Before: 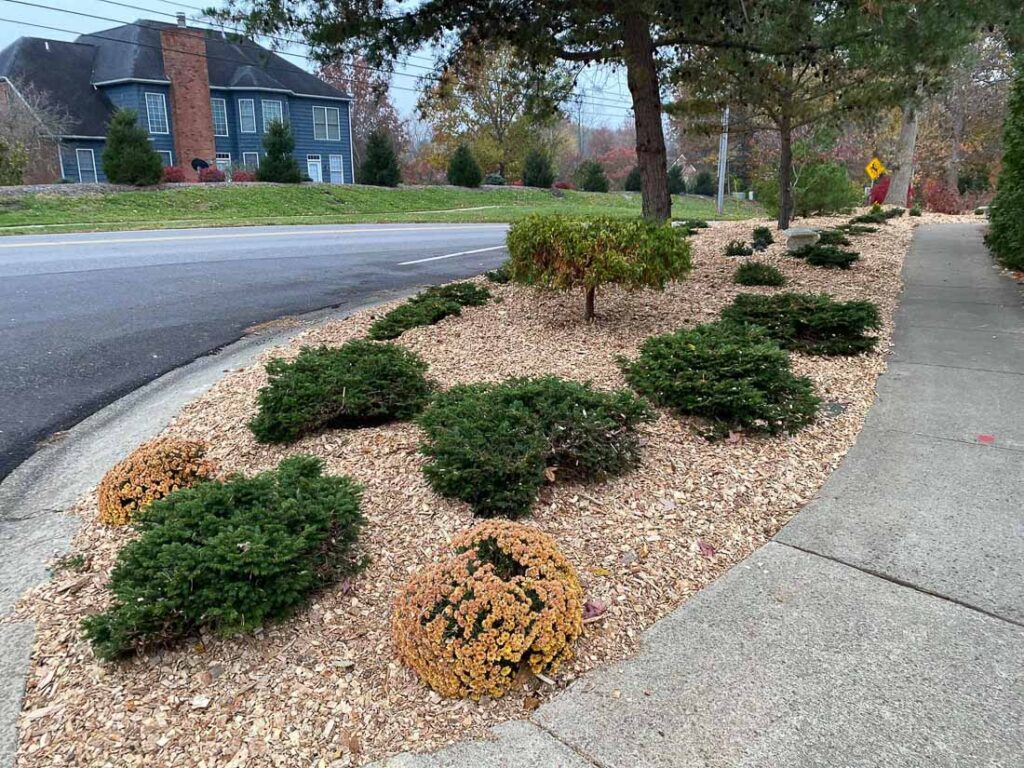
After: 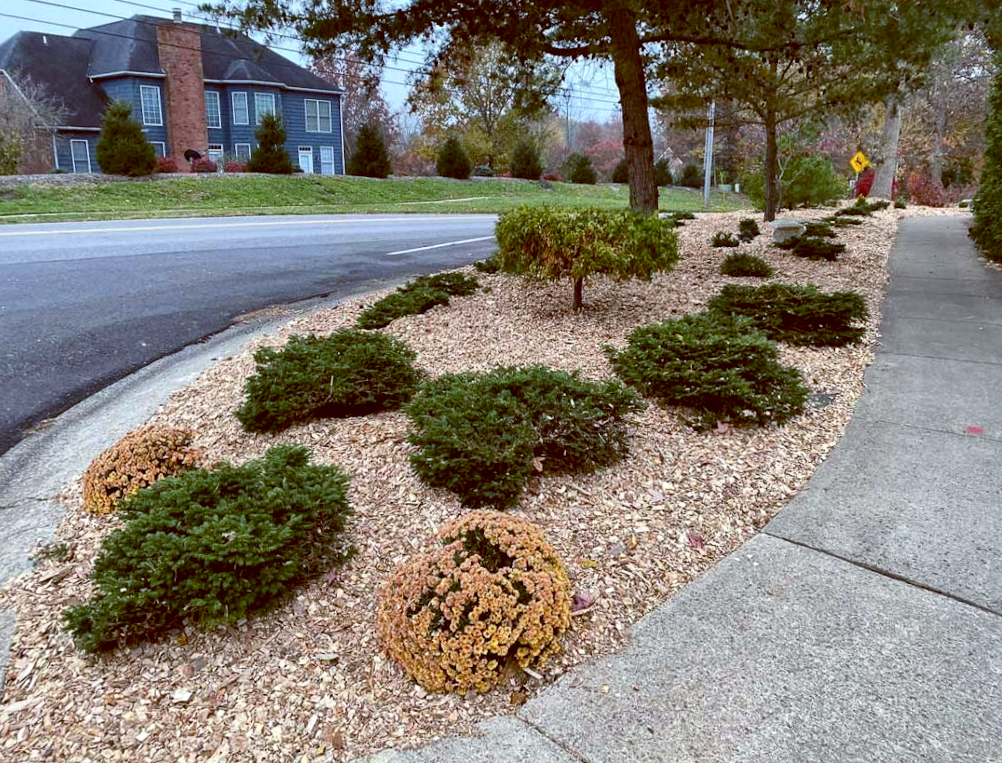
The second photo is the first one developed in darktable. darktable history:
rotate and perspective: rotation 0.226°, lens shift (vertical) -0.042, crop left 0.023, crop right 0.982, crop top 0.006, crop bottom 0.994
color balance: lift [1, 1.015, 1.004, 0.985], gamma [1, 0.958, 0.971, 1.042], gain [1, 0.956, 0.977, 1.044]
exposure: compensate highlight preservation false
local contrast: mode bilateral grid, contrast 30, coarseness 25, midtone range 0.2
